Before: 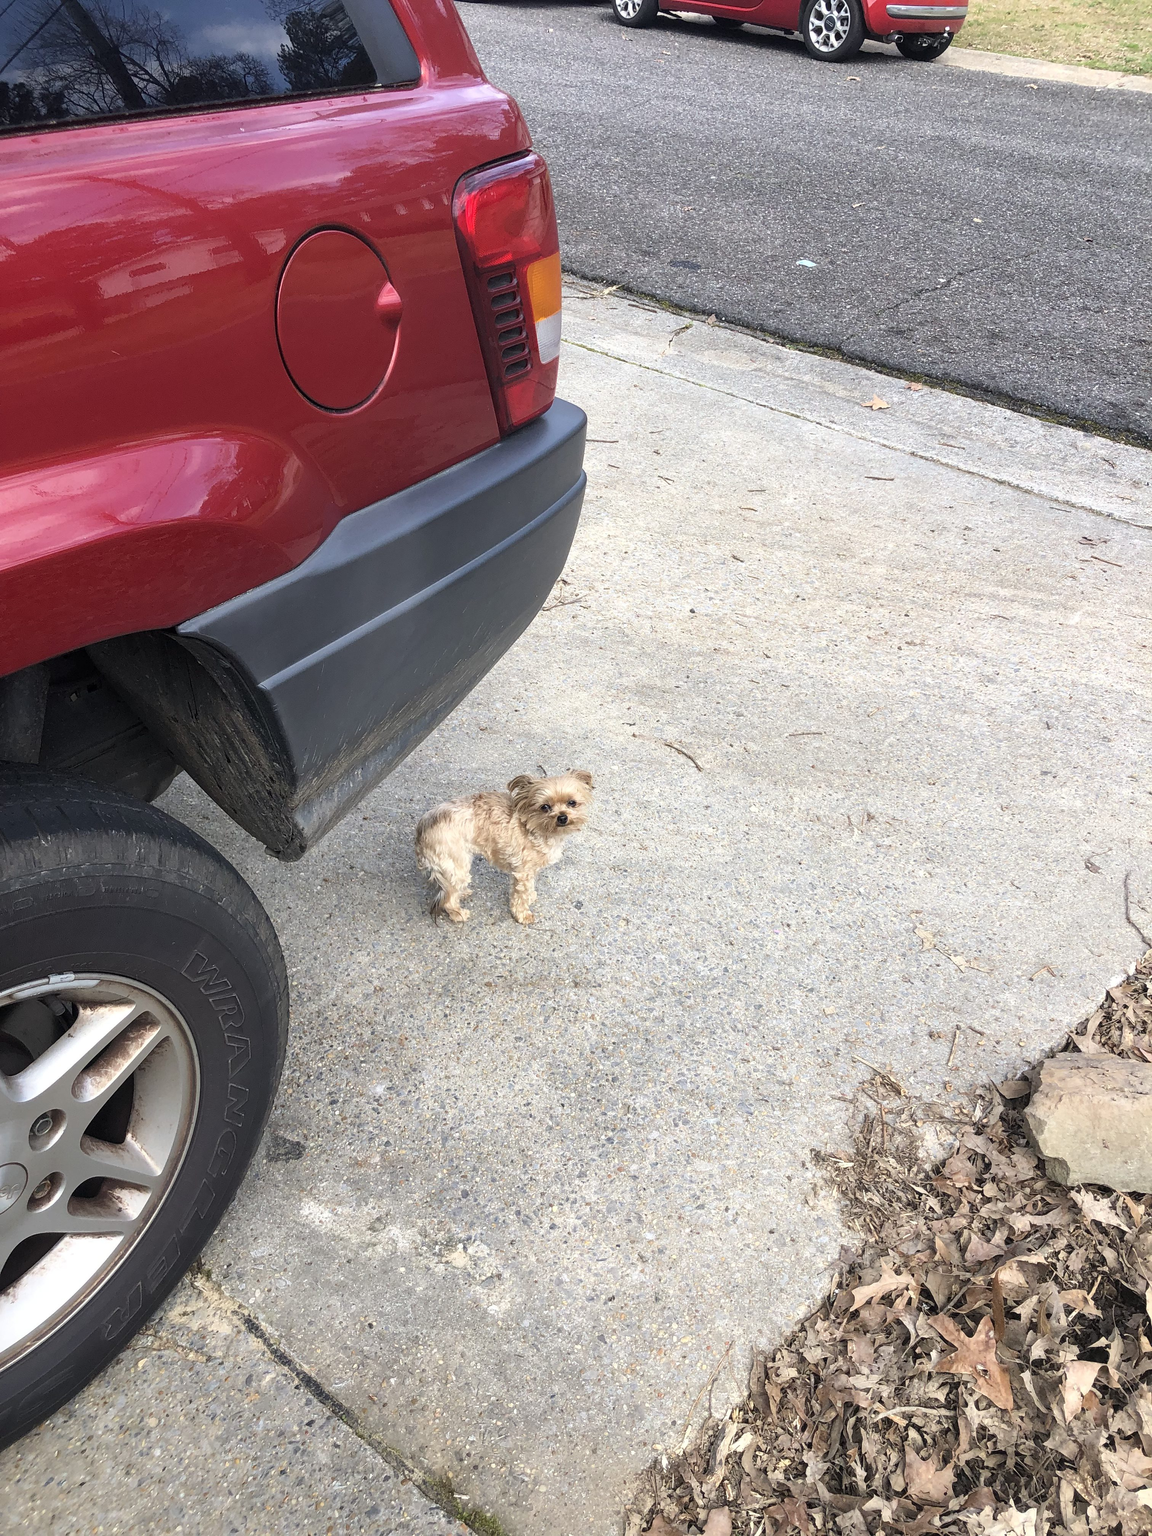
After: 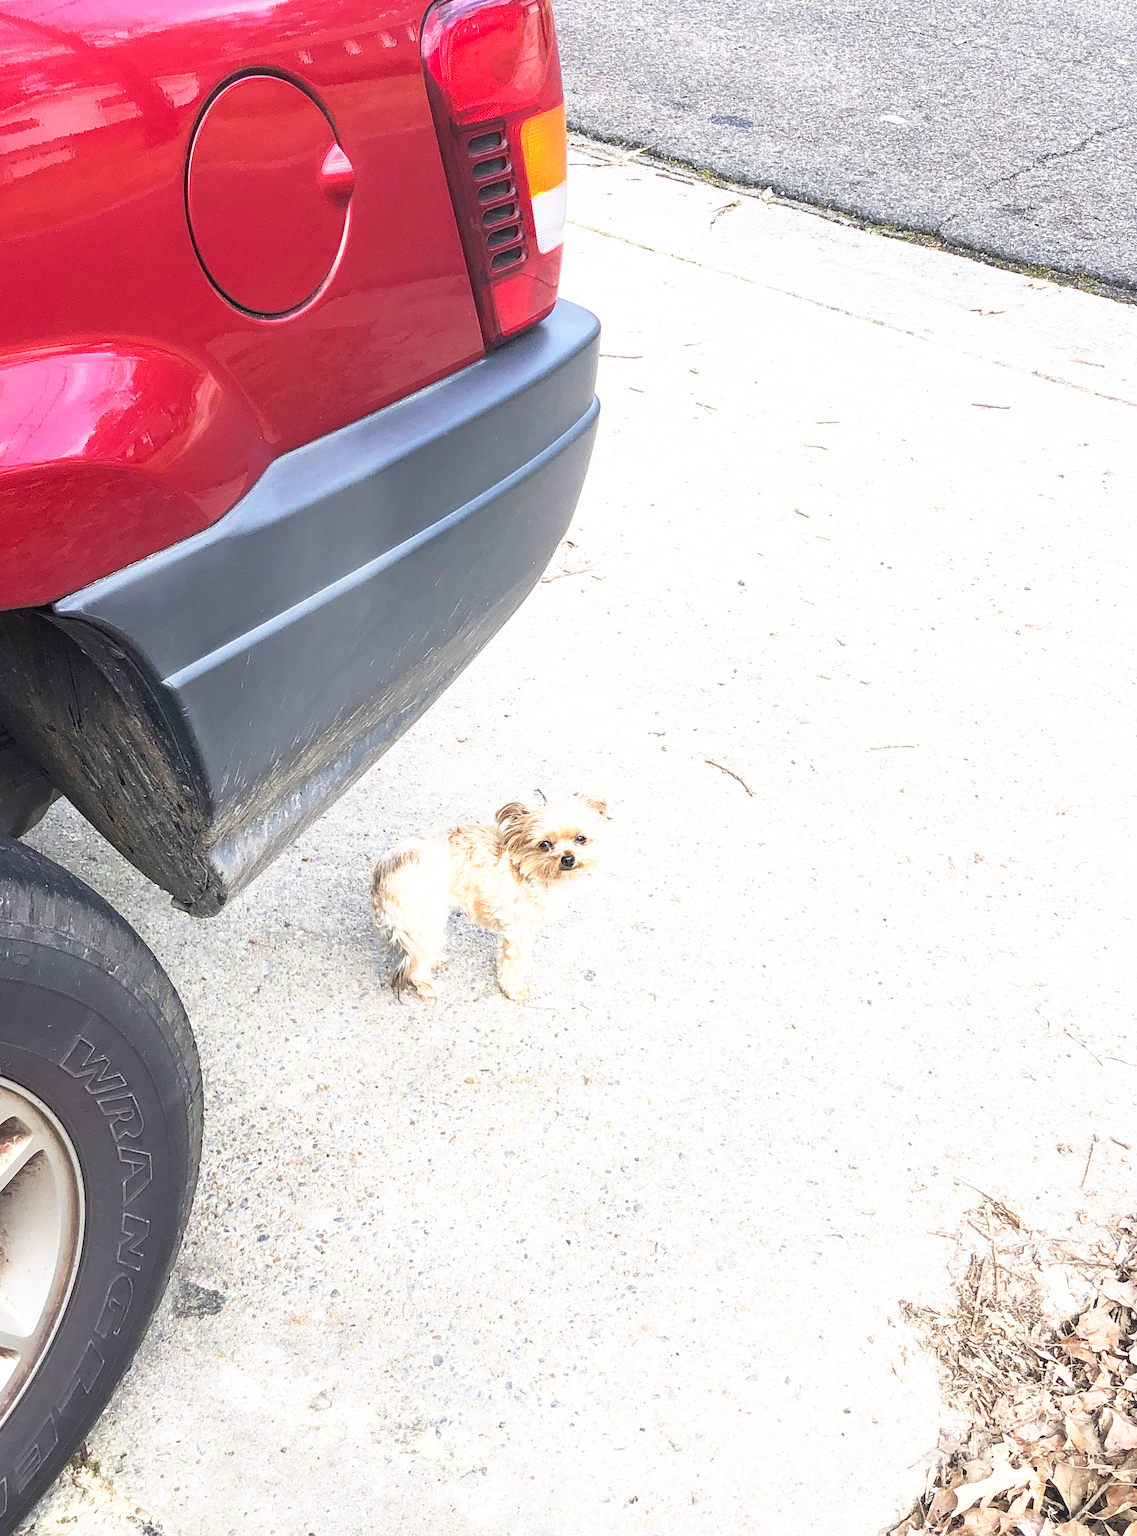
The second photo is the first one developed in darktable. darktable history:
base curve: curves: ch0 [(0, 0) (0.495, 0.917) (1, 1)], exposure shift 0.01, preserve colors none
exposure: exposure 0.244 EV, compensate highlight preservation false
contrast equalizer: y [[0.515 ×6], [0.507 ×6], [0.425 ×6], [0 ×6], [0 ×6]], mix -0.998
crop and rotate: left 11.909%, top 11.357%, right 14.053%, bottom 13.653%
